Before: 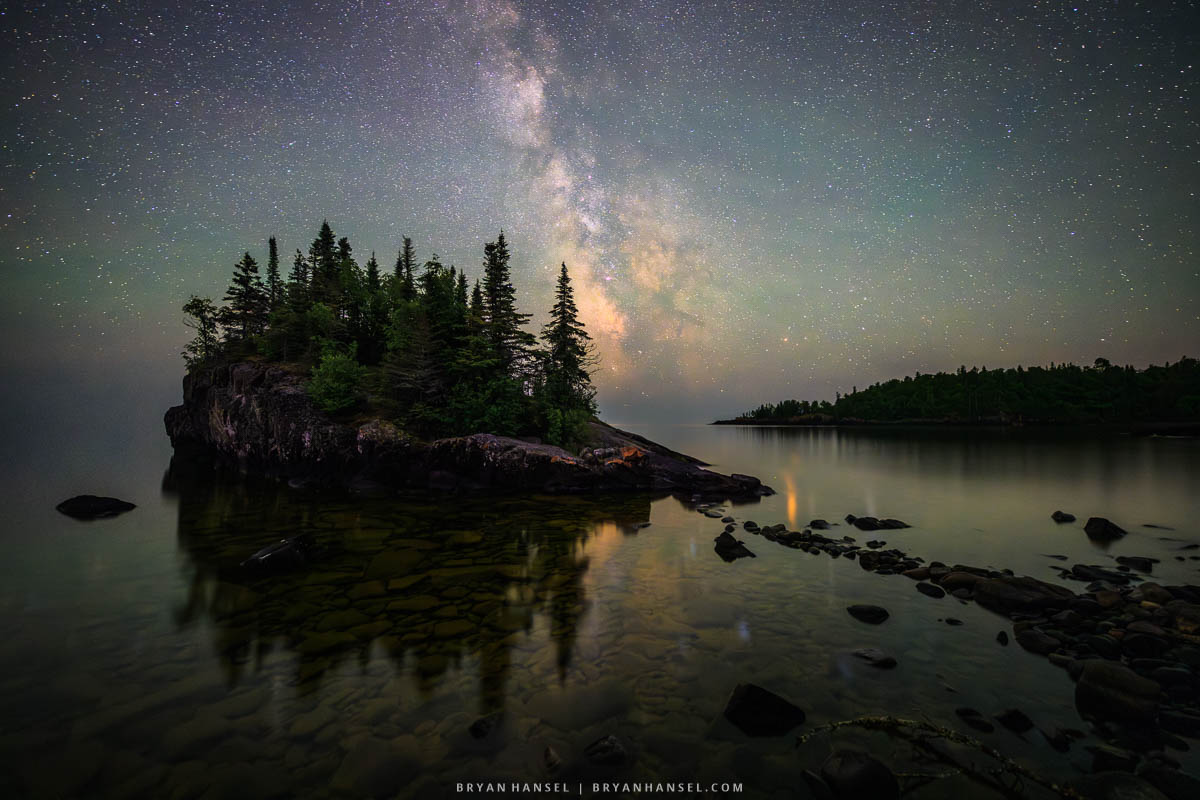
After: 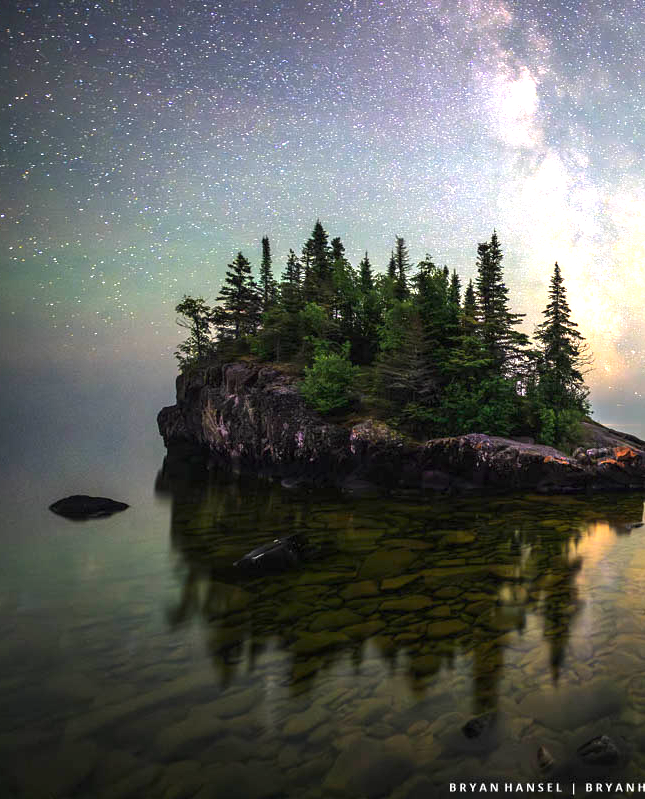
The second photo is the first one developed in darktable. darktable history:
crop: left 0.587%, right 45.588%, bottom 0.086%
exposure: black level correction 0, exposure 1.5 EV, compensate highlight preservation false
